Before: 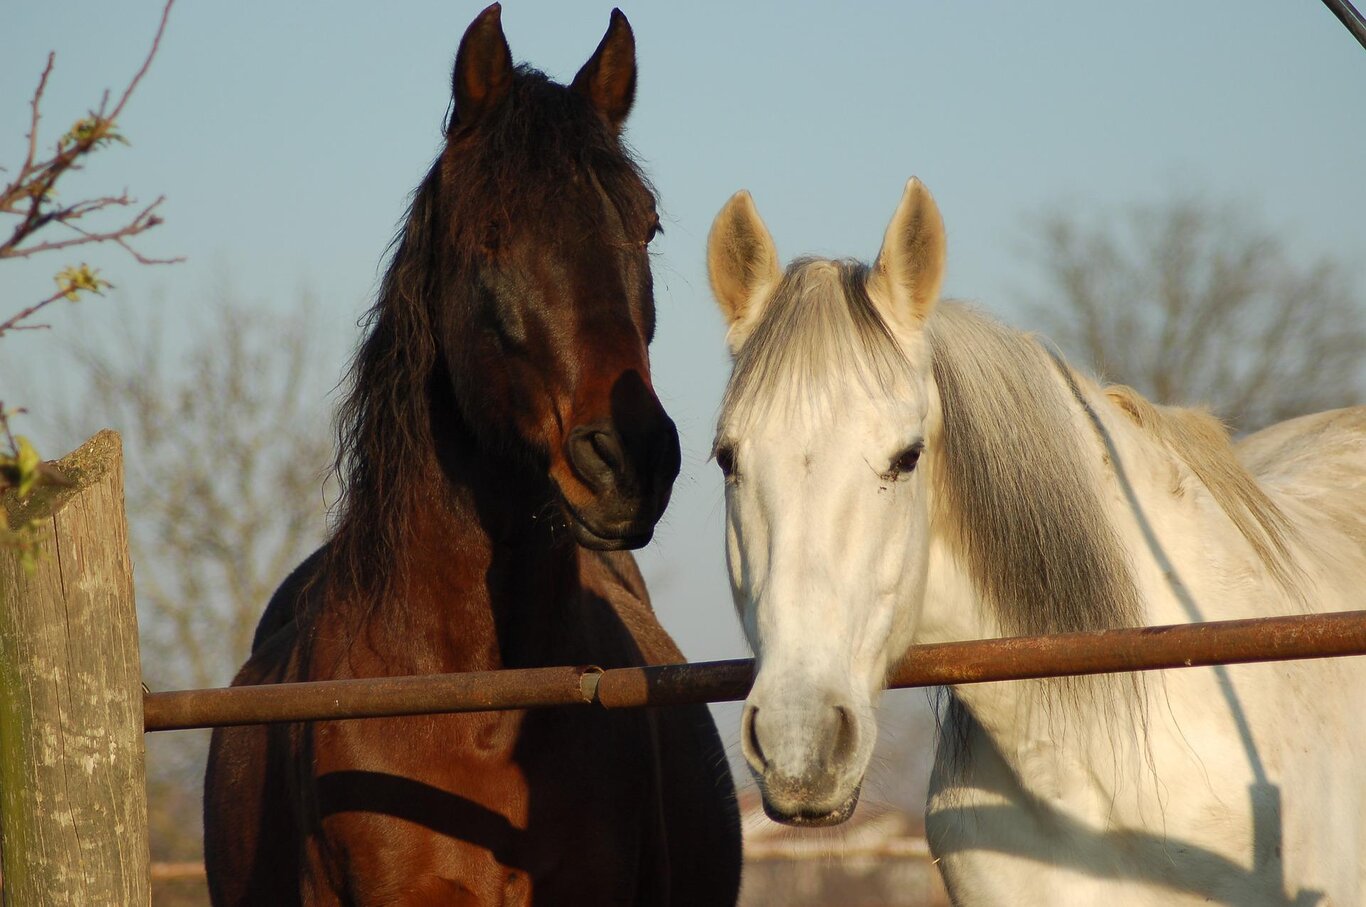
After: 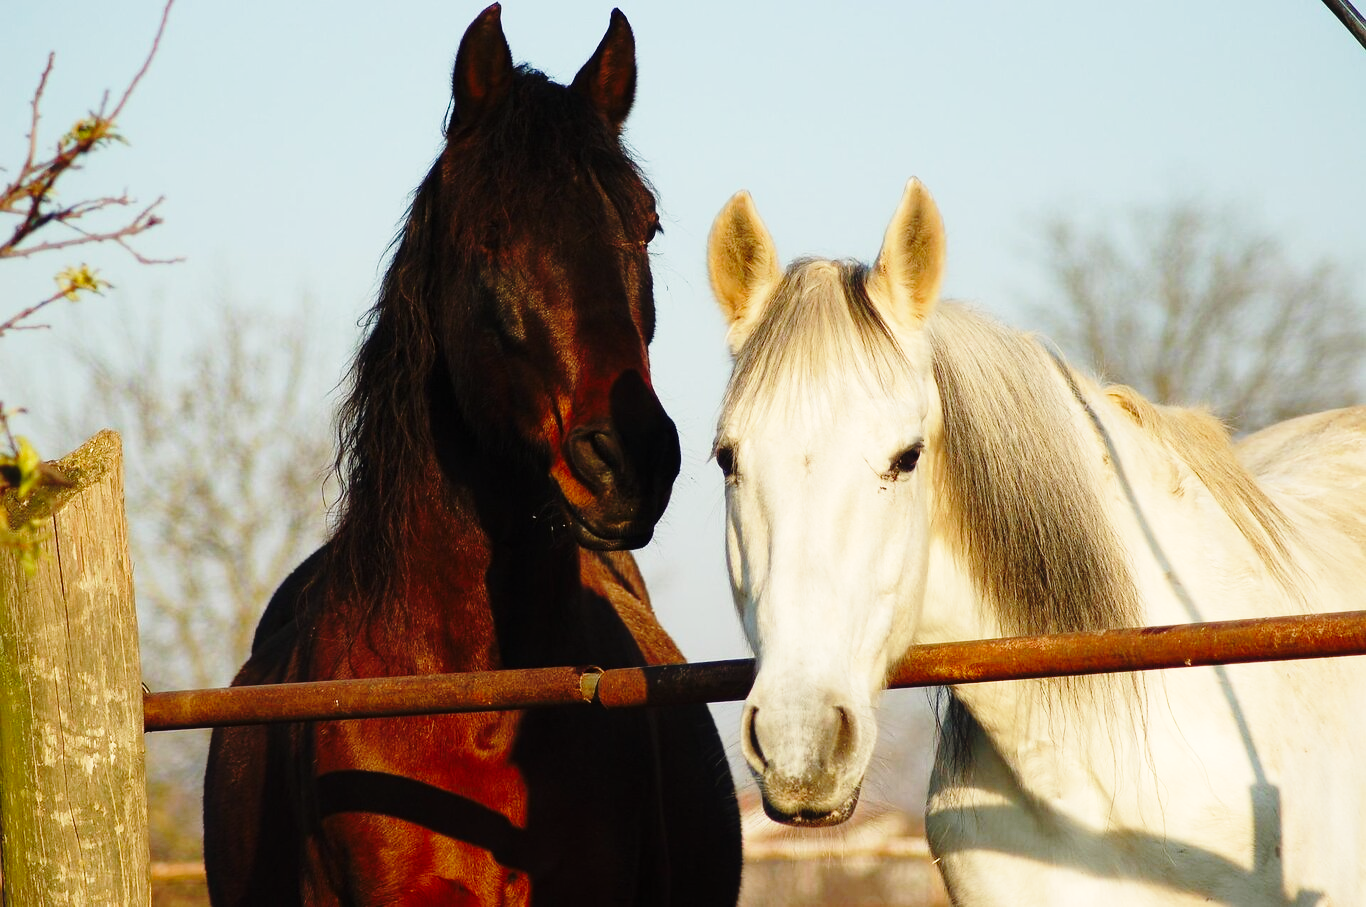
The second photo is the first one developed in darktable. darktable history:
tone equalizer: on, module defaults
base curve: curves: ch0 [(0, 0) (0.04, 0.03) (0.133, 0.232) (0.448, 0.748) (0.843, 0.968) (1, 1)], preserve colors none
contrast equalizer: y [[0.5, 0.5, 0.472, 0.5, 0.5, 0.5], [0.5 ×6], [0.5 ×6], [0 ×6], [0 ×6]]
